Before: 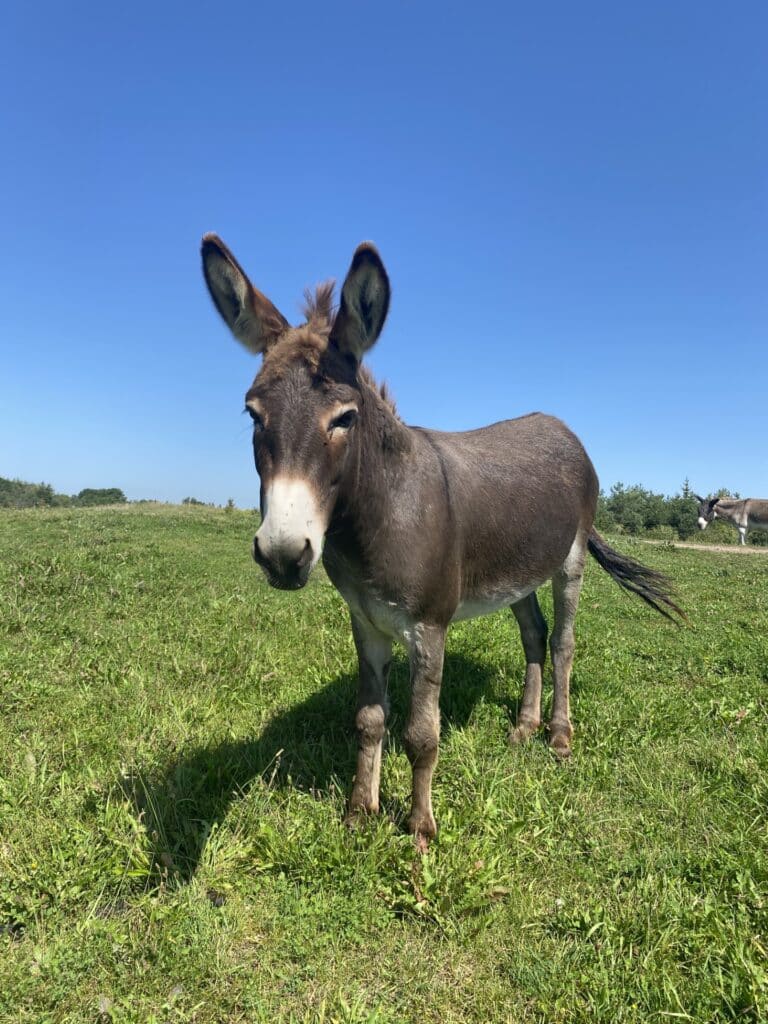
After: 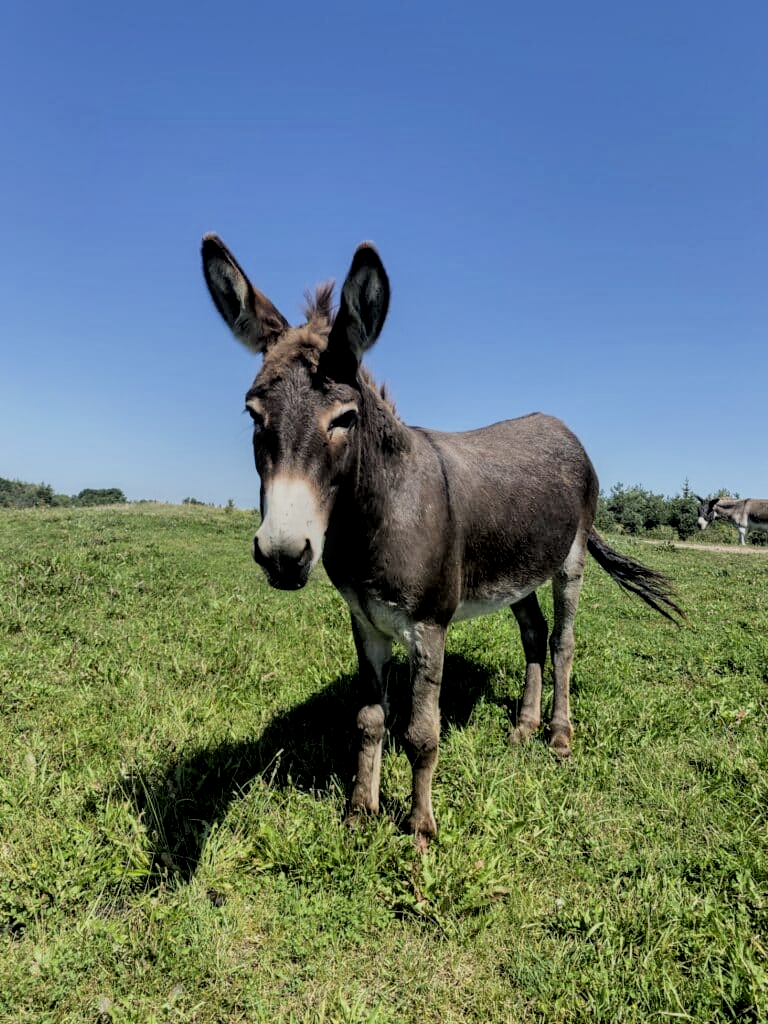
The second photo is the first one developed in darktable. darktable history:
filmic rgb: black relative exposure -4.39 EV, white relative exposure 5.04 EV, hardness 2.18, latitude 39.56%, contrast 1.149, highlights saturation mix 10.36%, shadows ↔ highlights balance 0.973%, iterations of high-quality reconstruction 0
local contrast: on, module defaults
color correction: highlights b* 0.022, saturation 0.981
